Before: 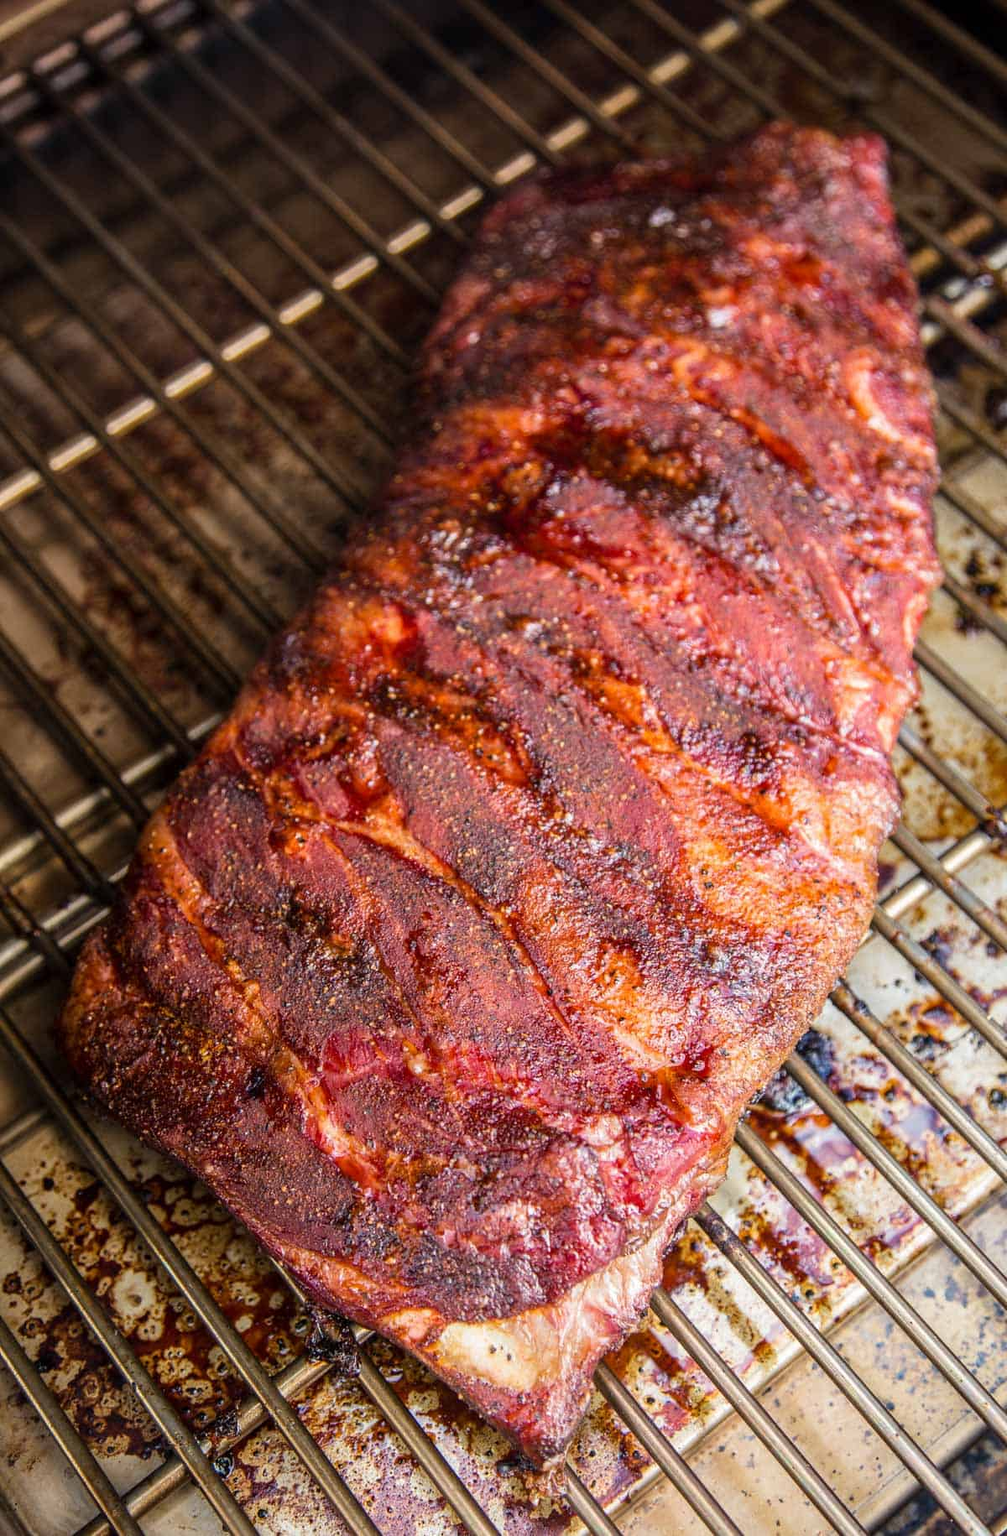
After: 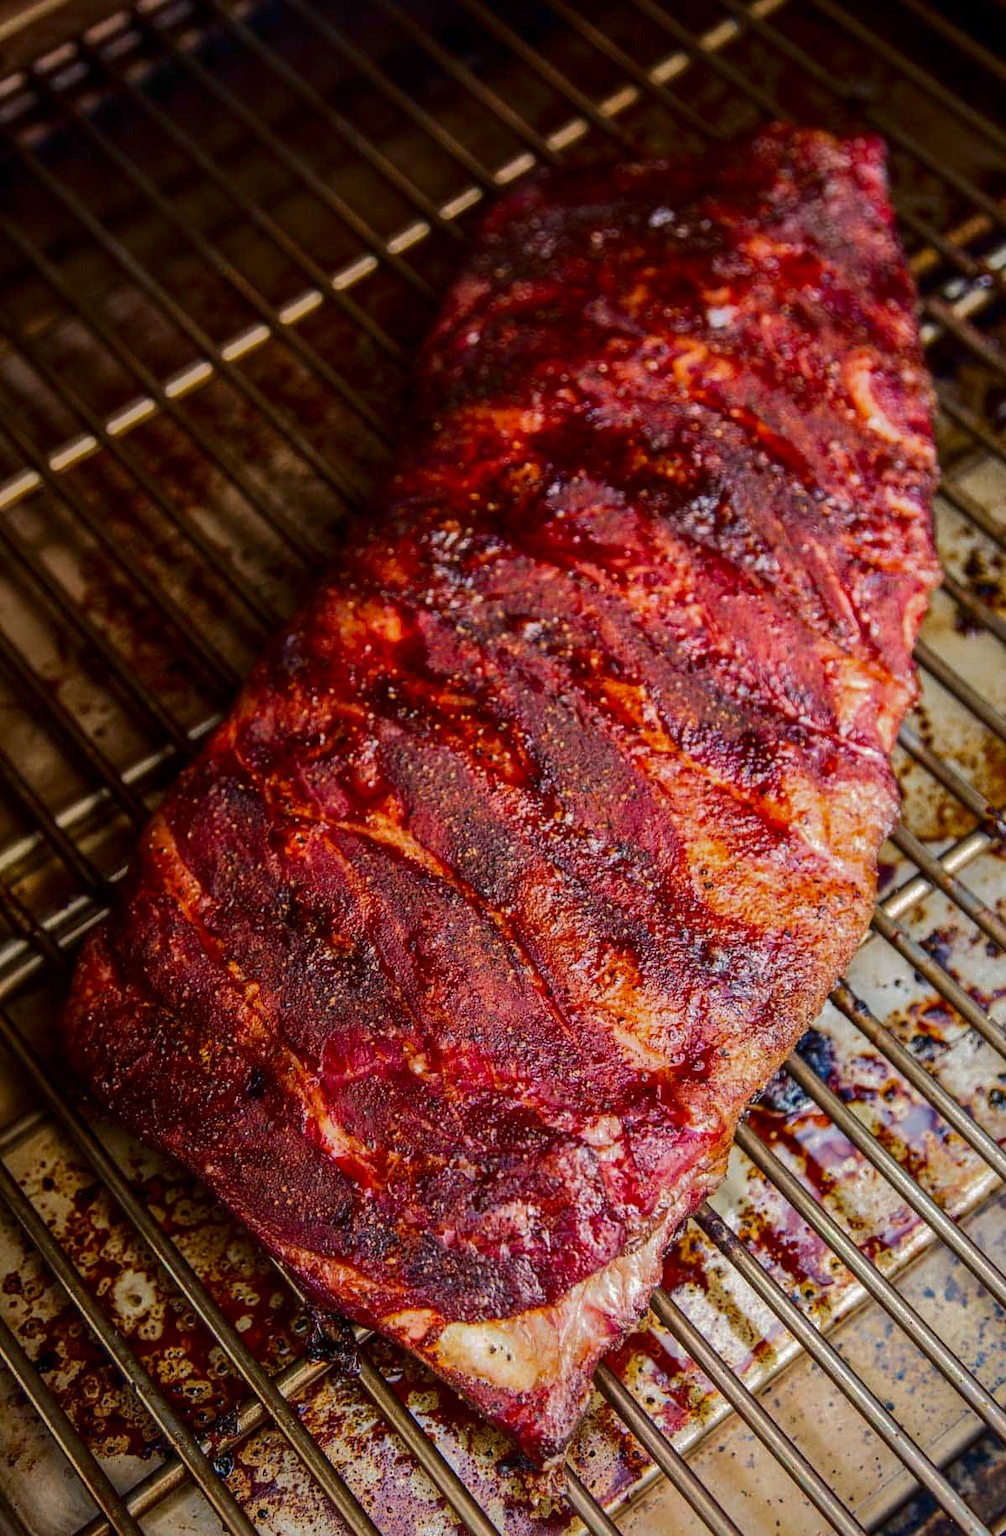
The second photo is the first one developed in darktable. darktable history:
contrast brightness saturation: contrast 0.099, brightness -0.269, saturation 0.147
shadows and highlights: shadows 26, highlights -71.42
